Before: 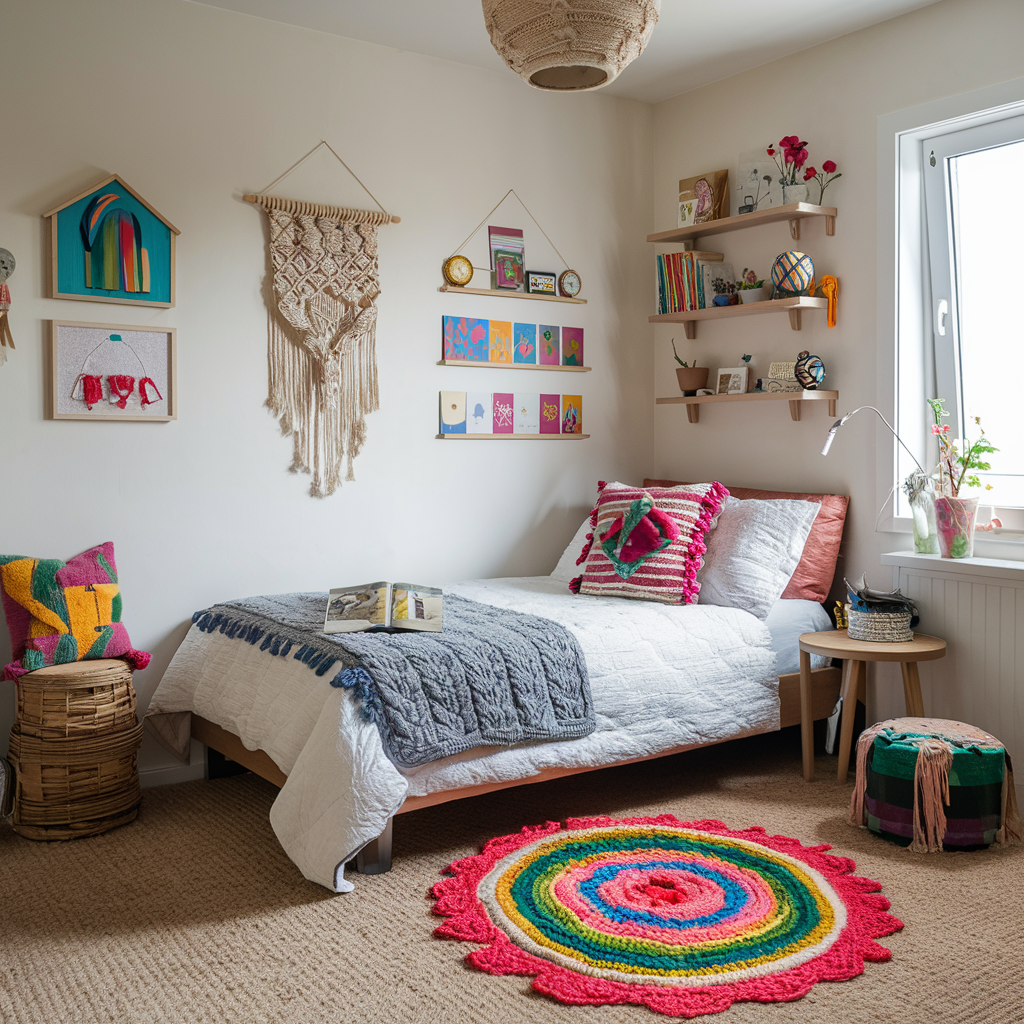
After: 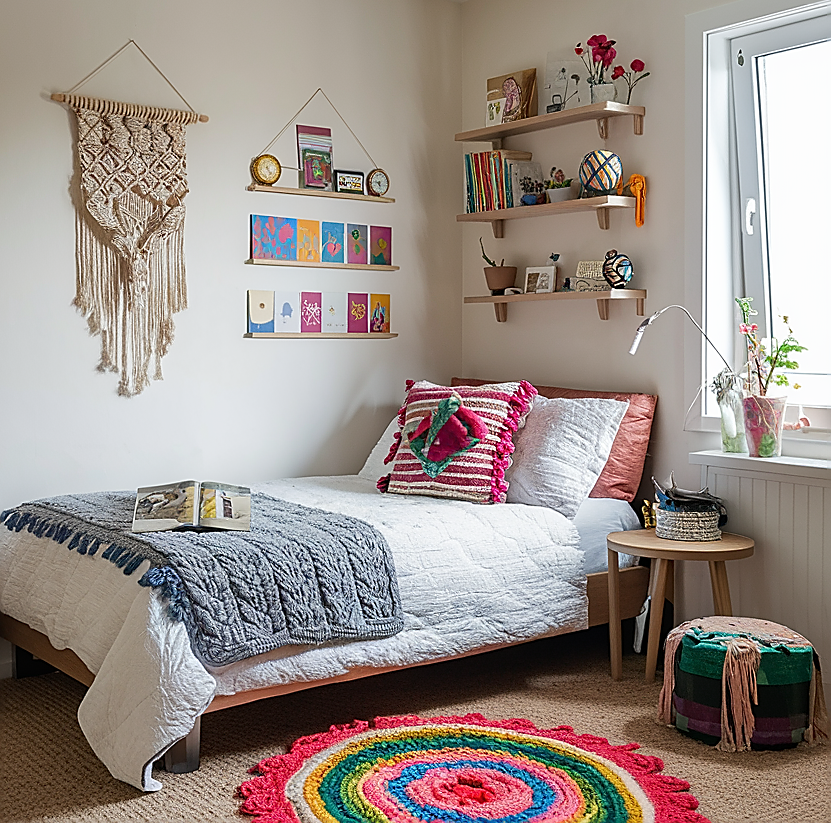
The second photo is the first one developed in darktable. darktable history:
crop: left 18.82%, top 9.909%, right 0%, bottom 9.649%
sharpen: radius 1.4, amount 1.266, threshold 0.612
